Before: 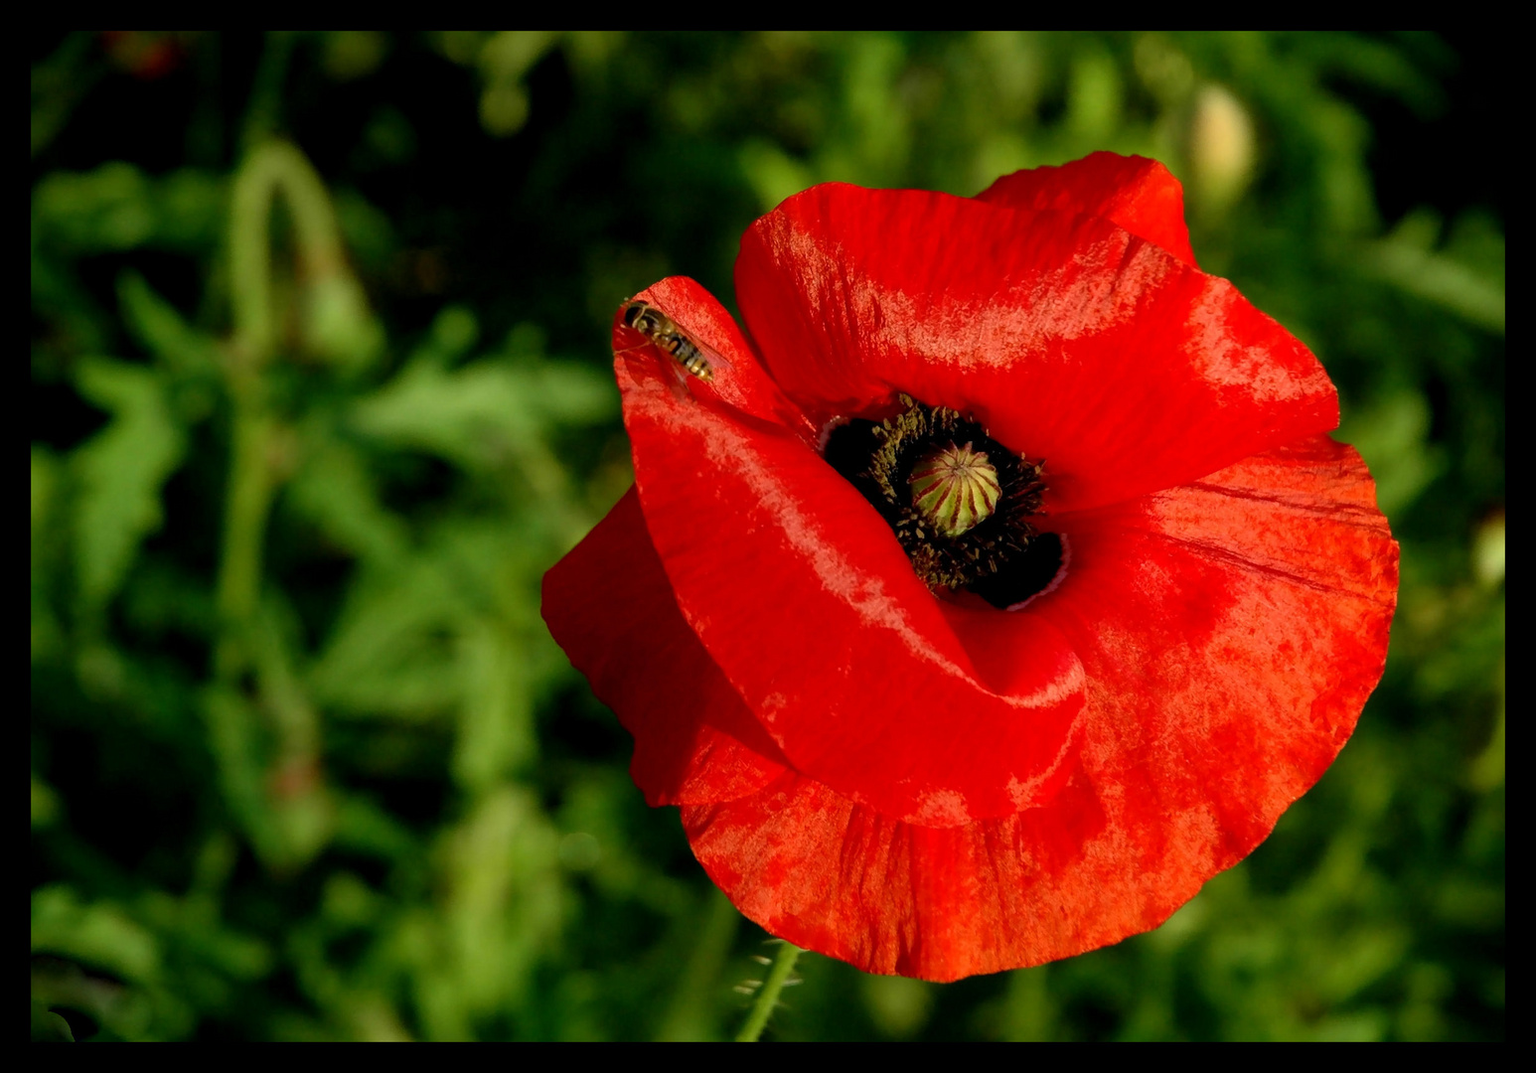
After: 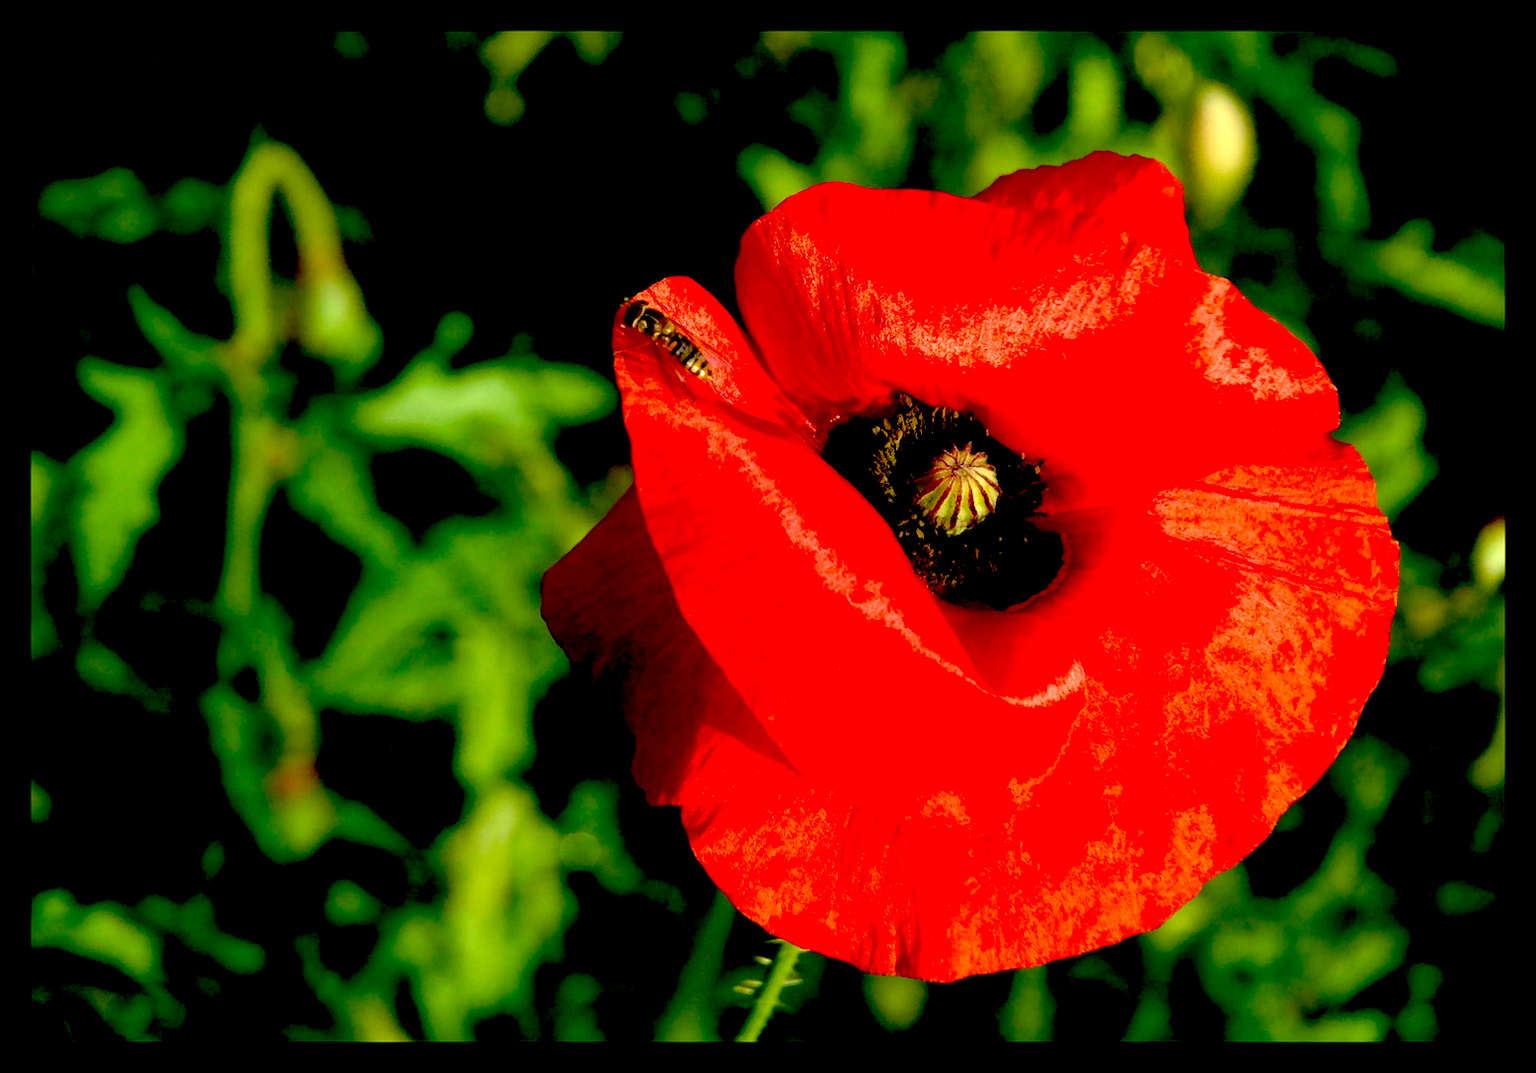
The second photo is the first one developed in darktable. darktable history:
color calibration: illuminant as shot in camera, x 0.358, y 0.373, temperature 4628.91 K
exposure: black level correction 0.035, exposure 0.9 EV, compensate highlight preservation false
